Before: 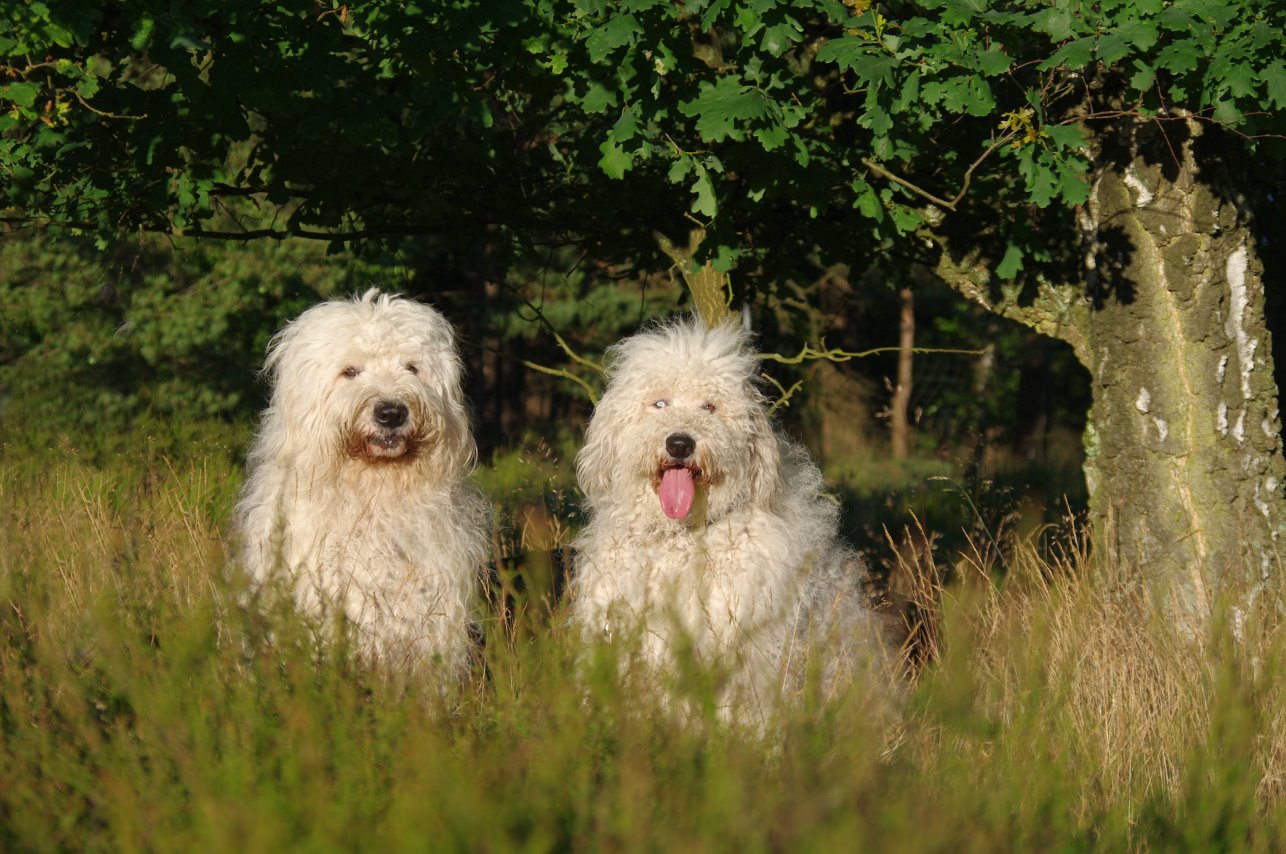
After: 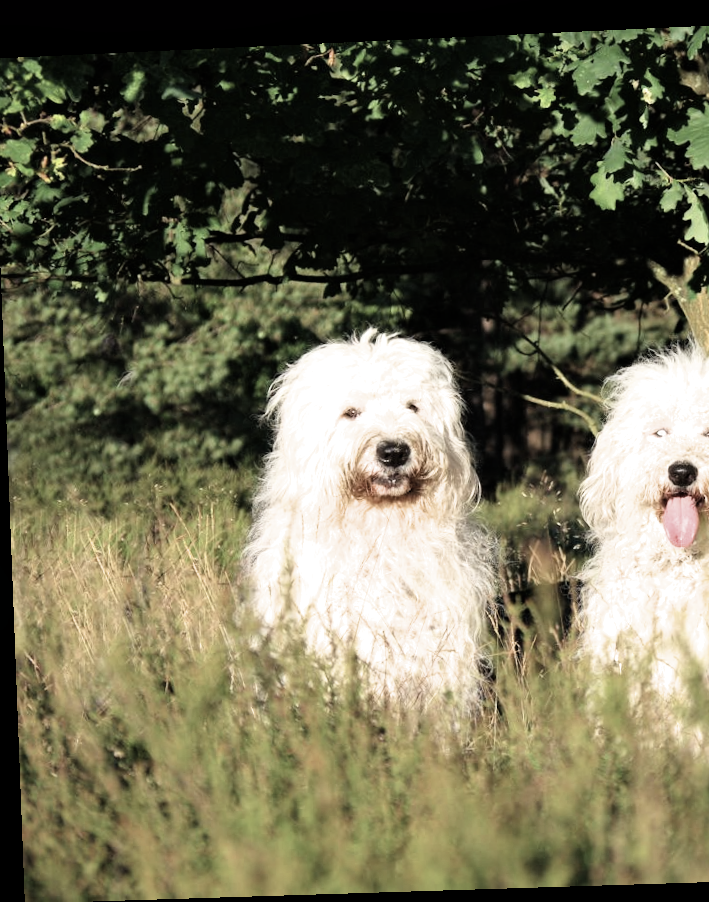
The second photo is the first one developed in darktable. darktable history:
color correction: saturation 0.57
rotate and perspective: rotation -2.22°, lens shift (horizontal) -0.022, automatic cropping off
filmic rgb: black relative exposure -8.07 EV, white relative exposure 3 EV, hardness 5.35, contrast 1.25
contrast equalizer: octaves 7, y [[0.6 ×6], [0.55 ×6], [0 ×6], [0 ×6], [0 ×6]], mix 0.29
crop: left 0.587%, right 45.588%, bottom 0.086%
exposure: black level correction 0, exposure 1.125 EV, compensate exposure bias true, compensate highlight preservation false
